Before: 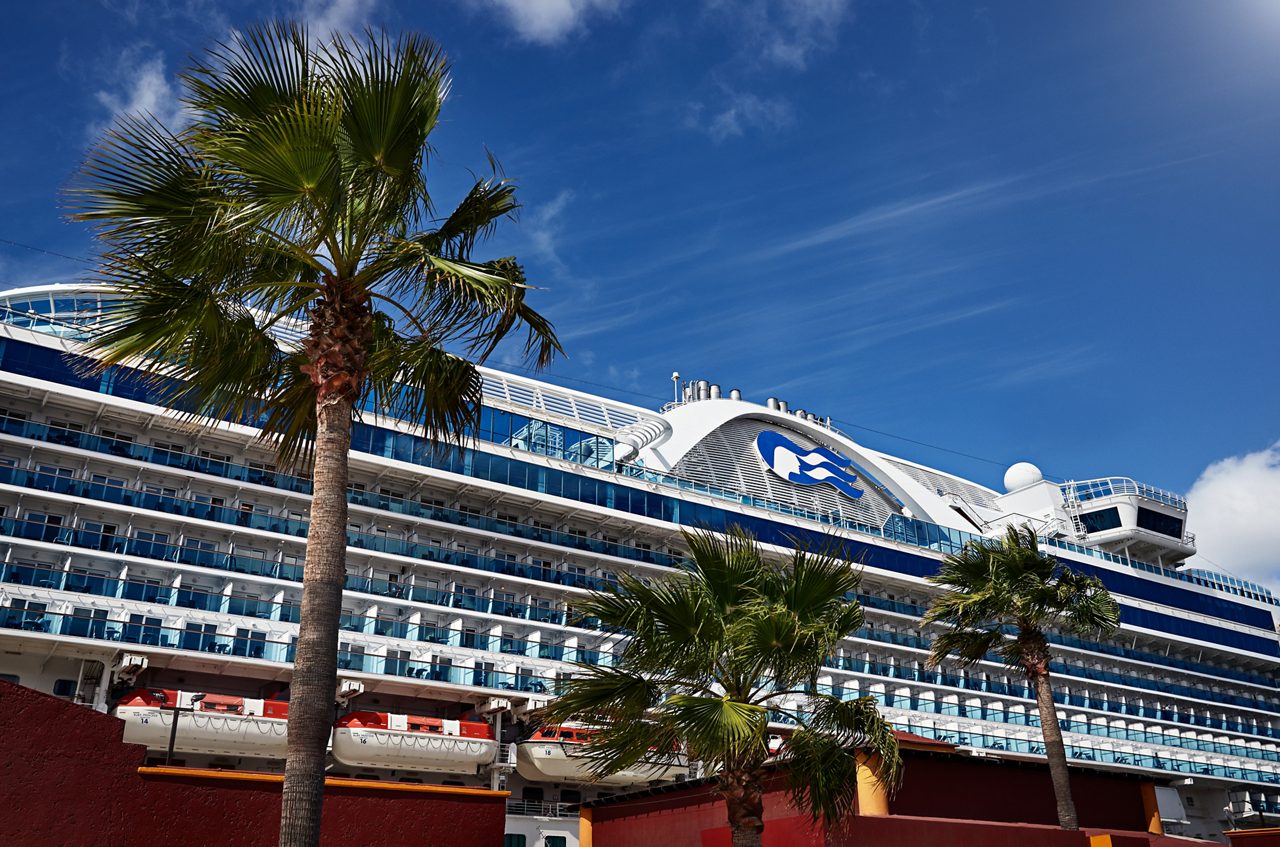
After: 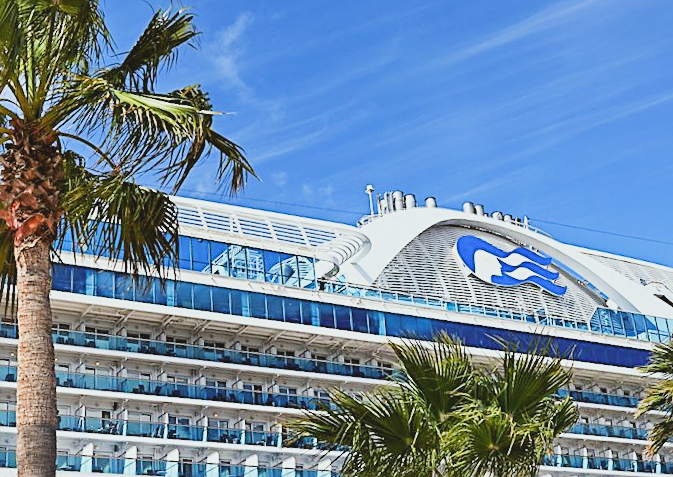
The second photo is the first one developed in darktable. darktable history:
contrast brightness saturation: contrast -0.1, brightness 0.05, saturation 0.08
exposure: black level correction 0, exposure 1.5 EV, compensate exposure bias true, compensate highlight preservation false
sharpen: on, module defaults
tone equalizer: on, module defaults
crop: left 25%, top 25%, right 25%, bottom 25%
color balance: lift [1.004, 1.002, 1.002, 0.998], gamma [1, 1.007, 1.002, 0.993], gain [1, 0.977, 1.013, 1.023], contrast -3.64%
filmic rgb: black relative exposure -7.65 EV, white relative exposure 4.56 EV, hardness 3.61, contrast 1.05
rotate and perspective: rotation -4.98°, automatic cropping off
